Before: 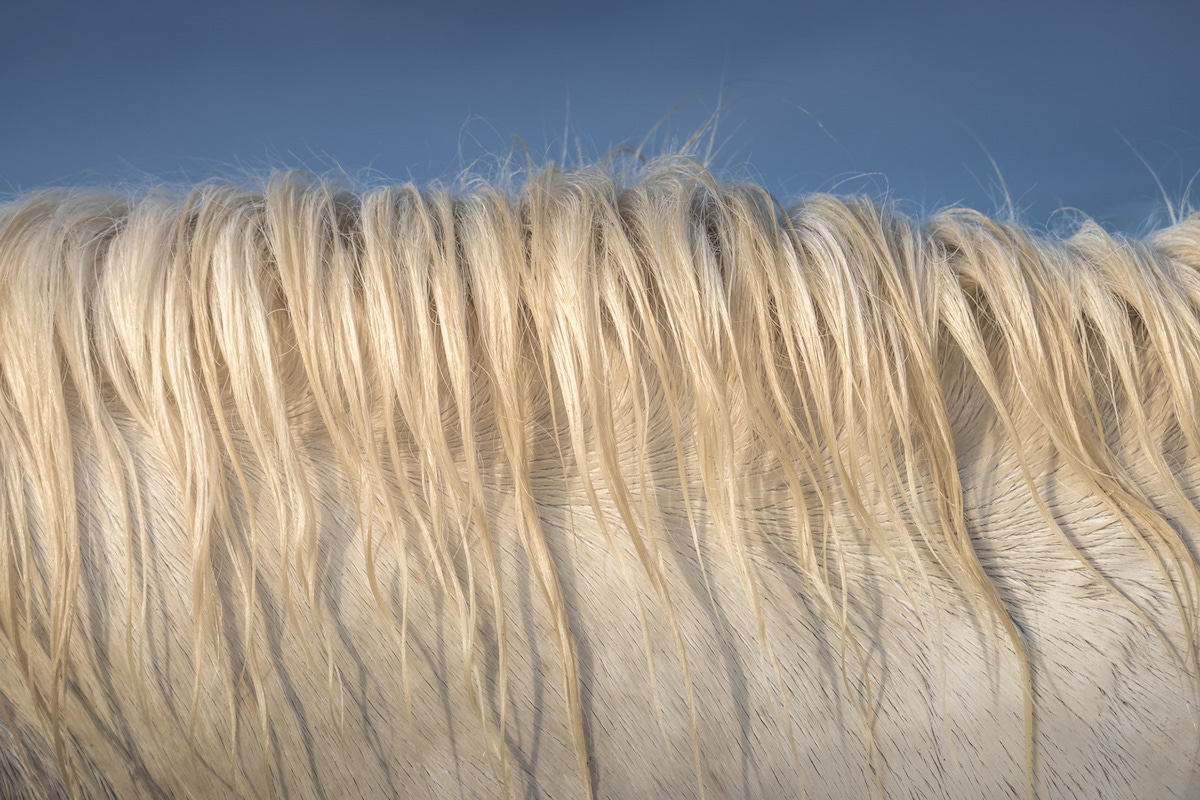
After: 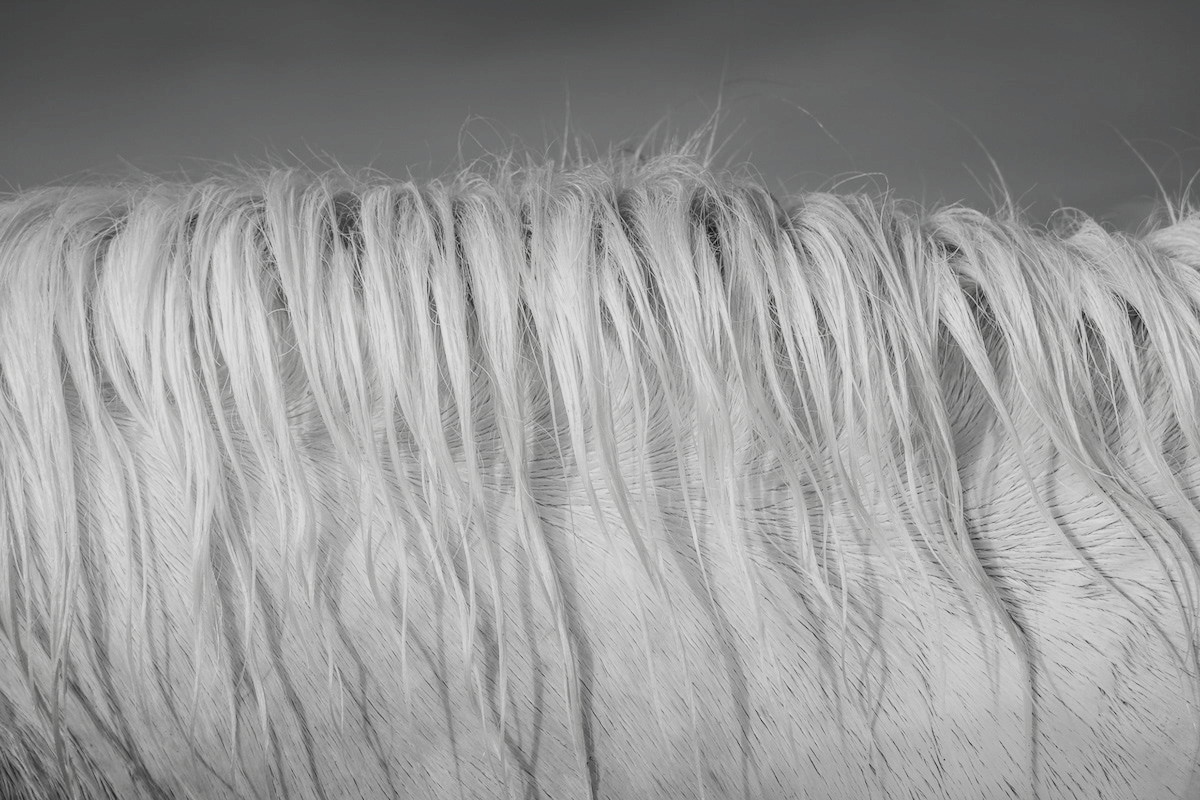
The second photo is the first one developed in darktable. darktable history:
shadows and highlights: shadows 62.23, white point adjustment 0.497, highlights -33.84, compress 83.85%
filmic rgb: black relative exposure -5.02 EV, white relative exposure 3.55 EV, hardness 3.18, contrast 1.299, highlights saturation mix -49.14%, preserve chrominance no, color science v5 (2021), contrast in shadows safe, contrast in highlights safe
